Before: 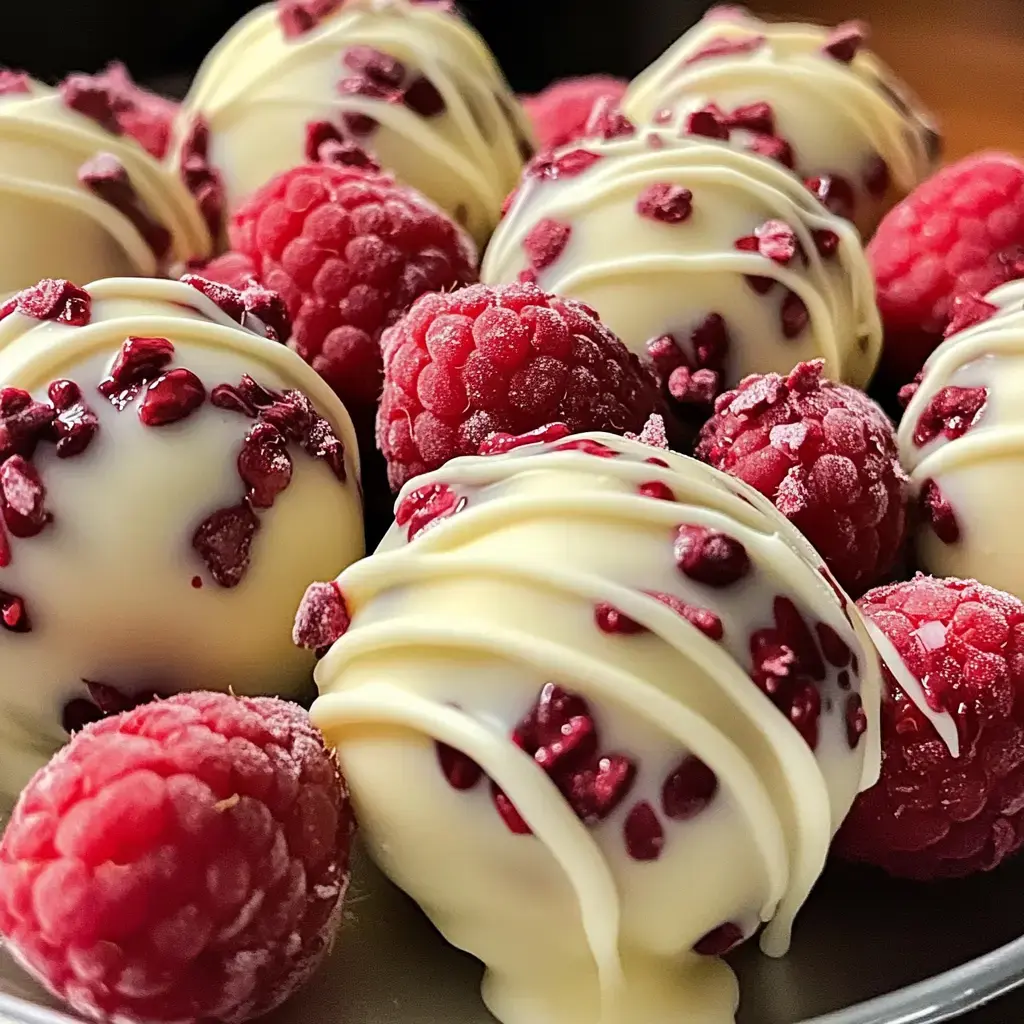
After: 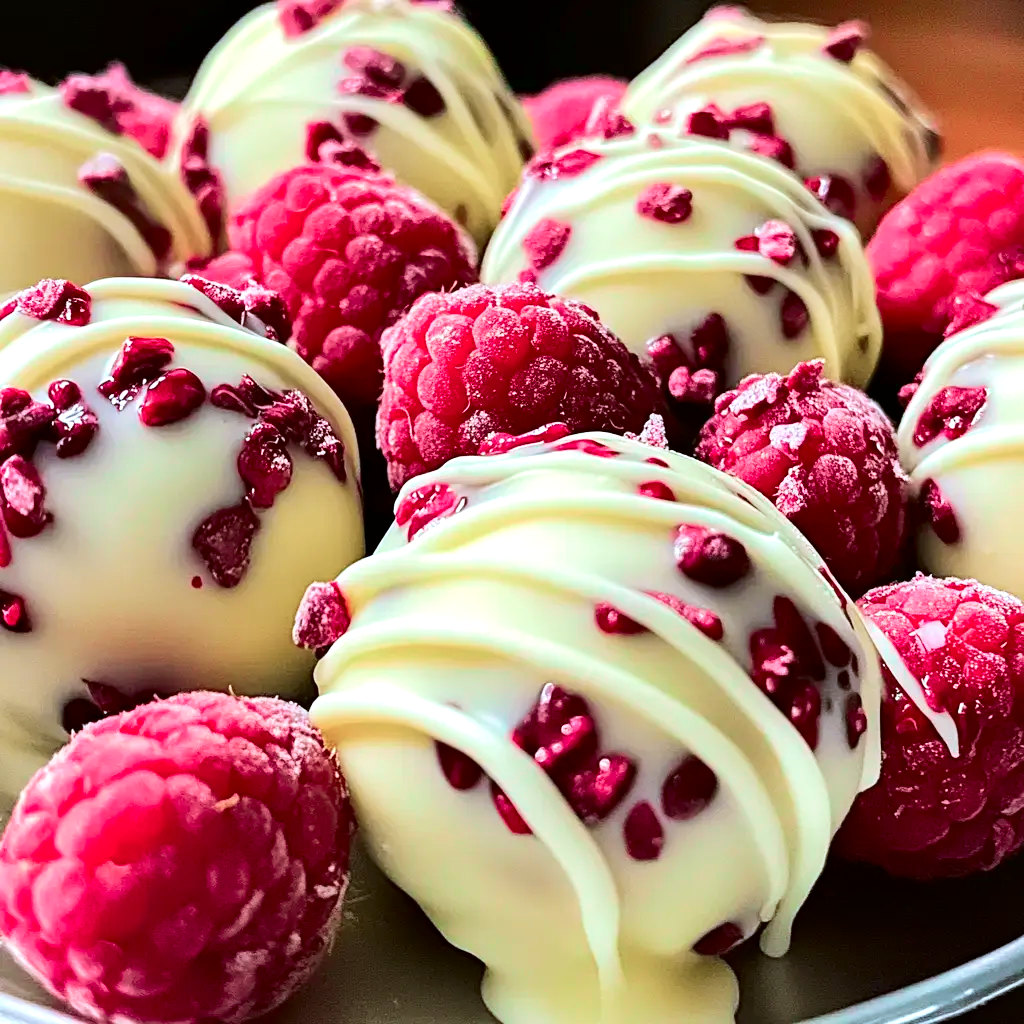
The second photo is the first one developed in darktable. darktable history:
tone curve: curves: ch0 [(0, 0) (0.068, 0.031) (0.175, 0.132) (0.337, 0.304) (0.498, 0.511) (0.748, 0.762) (0.993, 0.954)]; ch1 [(0, 0) (0.294, 0.184) (0.359, 0.34) (0.362, 0.35) (0.43, 0.41) (0.476, 0.457) (0.499, 0.5) (0.529, 0.523) (0.677, 0.762) (1, 1)]; ch2 [(0, 0) (0.431, 0.419) (0.495, 0.502) (0.524, 0.534) (0.557, 0.56) (0.634, 0.654) (0.728, 0.722) (1, 1)], color space Lab, independent channels, preserve colors none
contrast brightness saturation: saturation -0.05
color calibration: illuminant custom, x 0.368, y 0.373, temperature 4330.32 K
exposure: black level correction 0.001, exposure 0.5 EV, compensate exposure bias true, compensate highlight preservation false
velvia: on, module defaults
